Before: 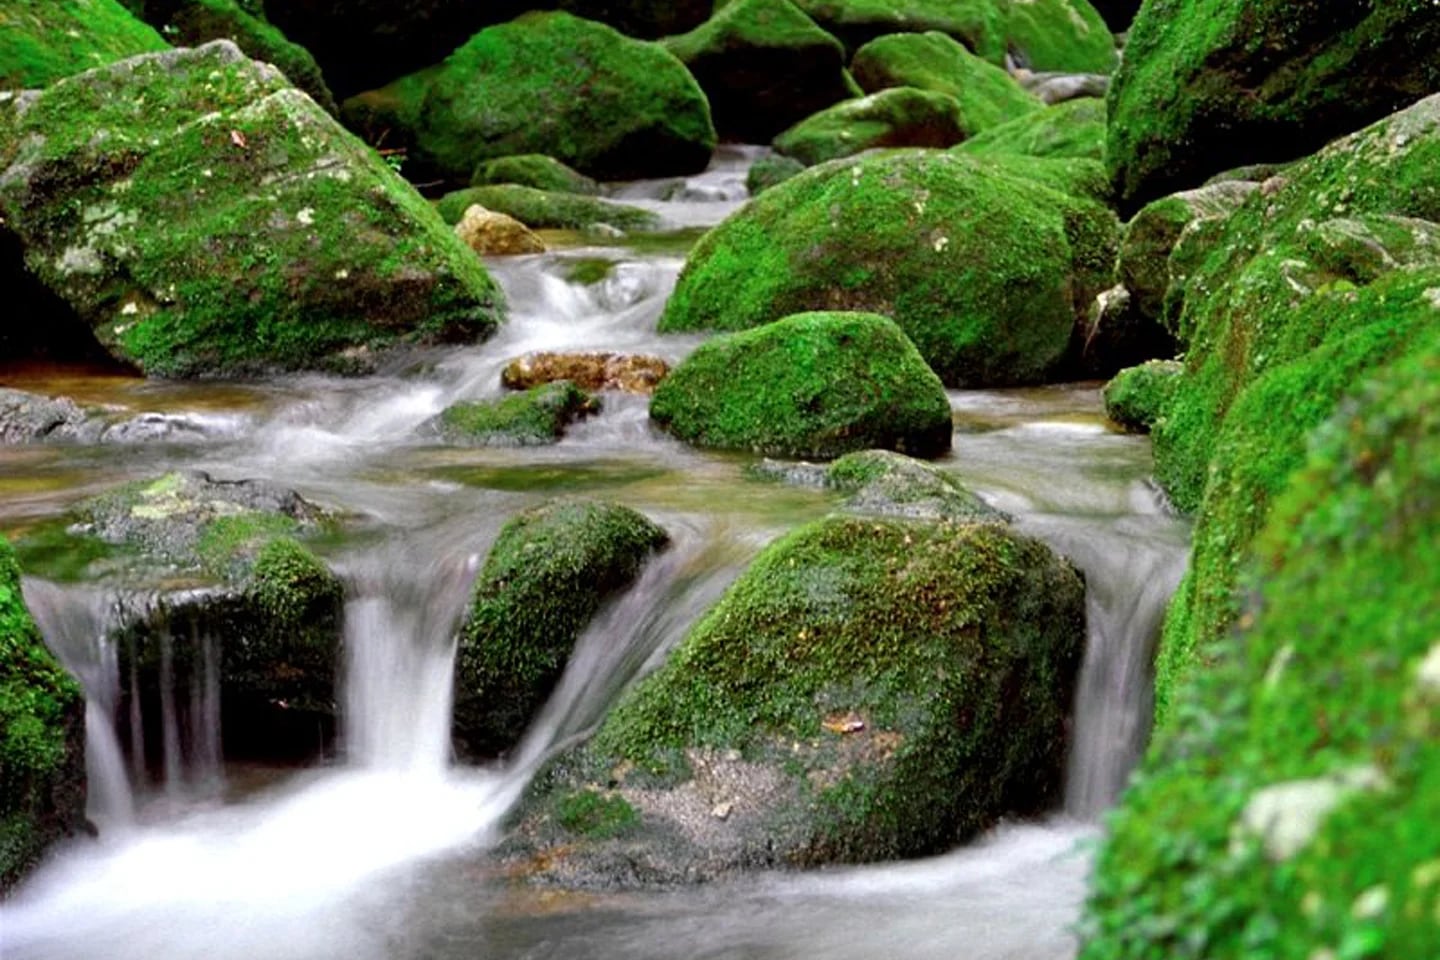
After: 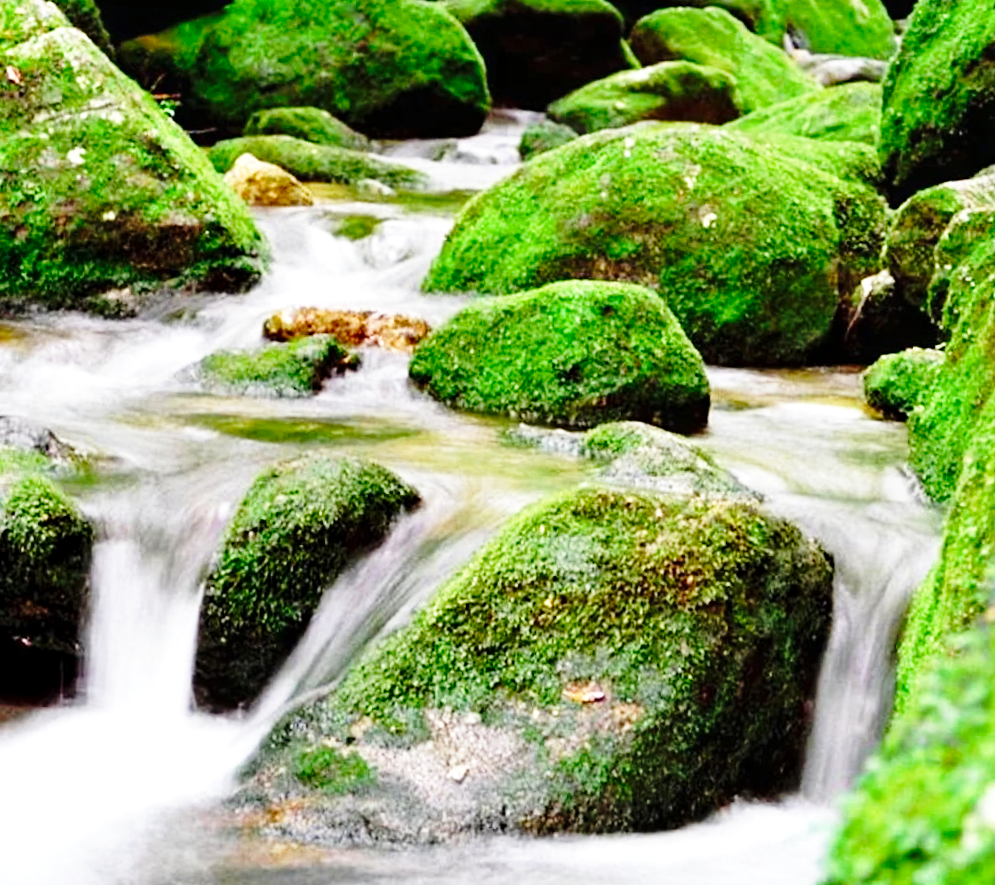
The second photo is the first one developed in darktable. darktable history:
white balance: emerald 1
crop and rotate: angle -3.27°, left 14.277%, top 0.028%, right 10.766%, bottom 0.028%
base curve: curves: ch0 [(0, 0) (0.028, 0.03) (0.105, 0.232) (0.387, 0.748) (0.754, 0.968) (1, 1)], fusion 1, exposure shift 0.576, preserve colors none
